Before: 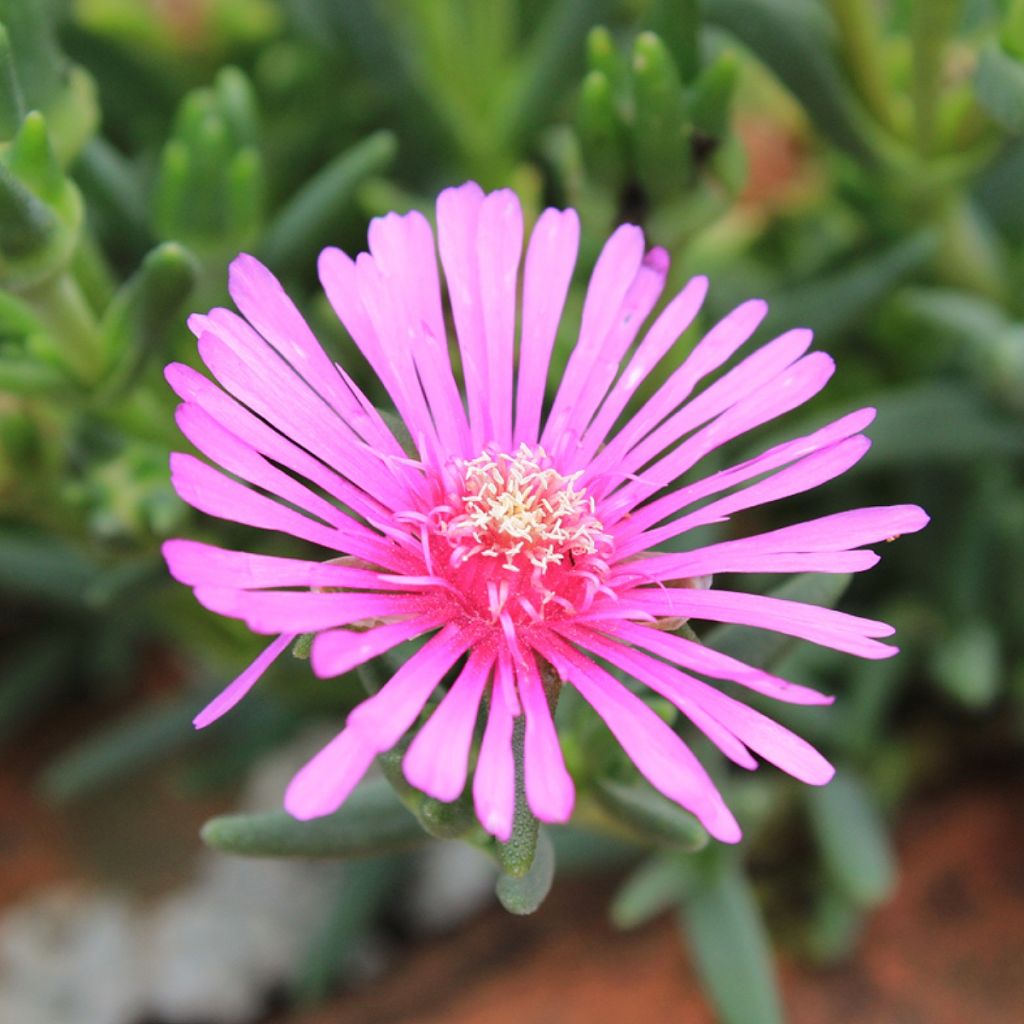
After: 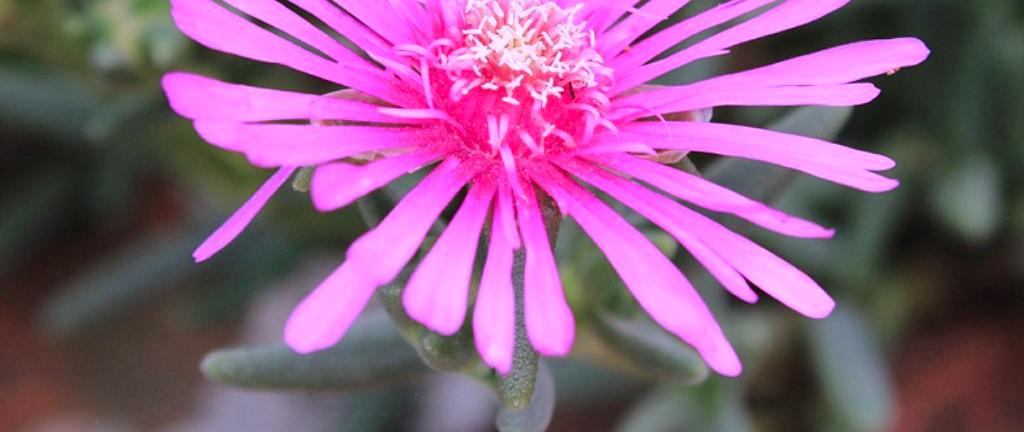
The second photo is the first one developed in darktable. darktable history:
color correction: highlights a* 15.06, highlights b* -25.68
crop: top 45.679%, bottom 12.116%
